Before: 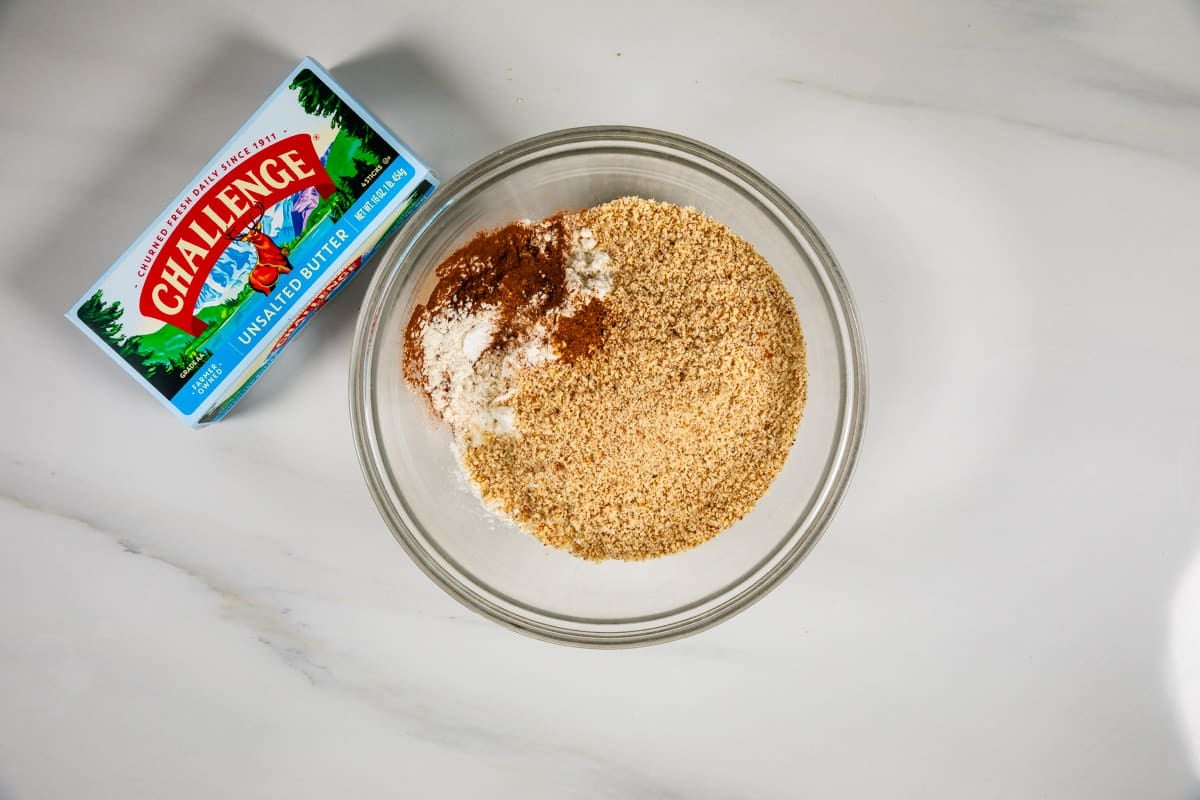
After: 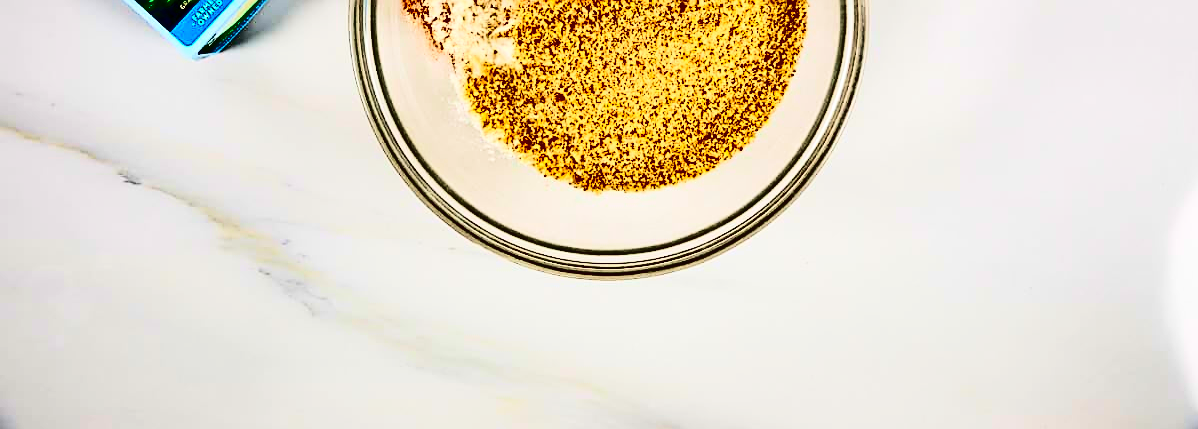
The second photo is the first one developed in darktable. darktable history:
crop and rotate: top 46.367%, right 0.122%
sharpen: on, module defaults
velvia: strength 29.87%
contrast brightness saturation: contrast 0.782, brightness -0.994, saturation 0.98
